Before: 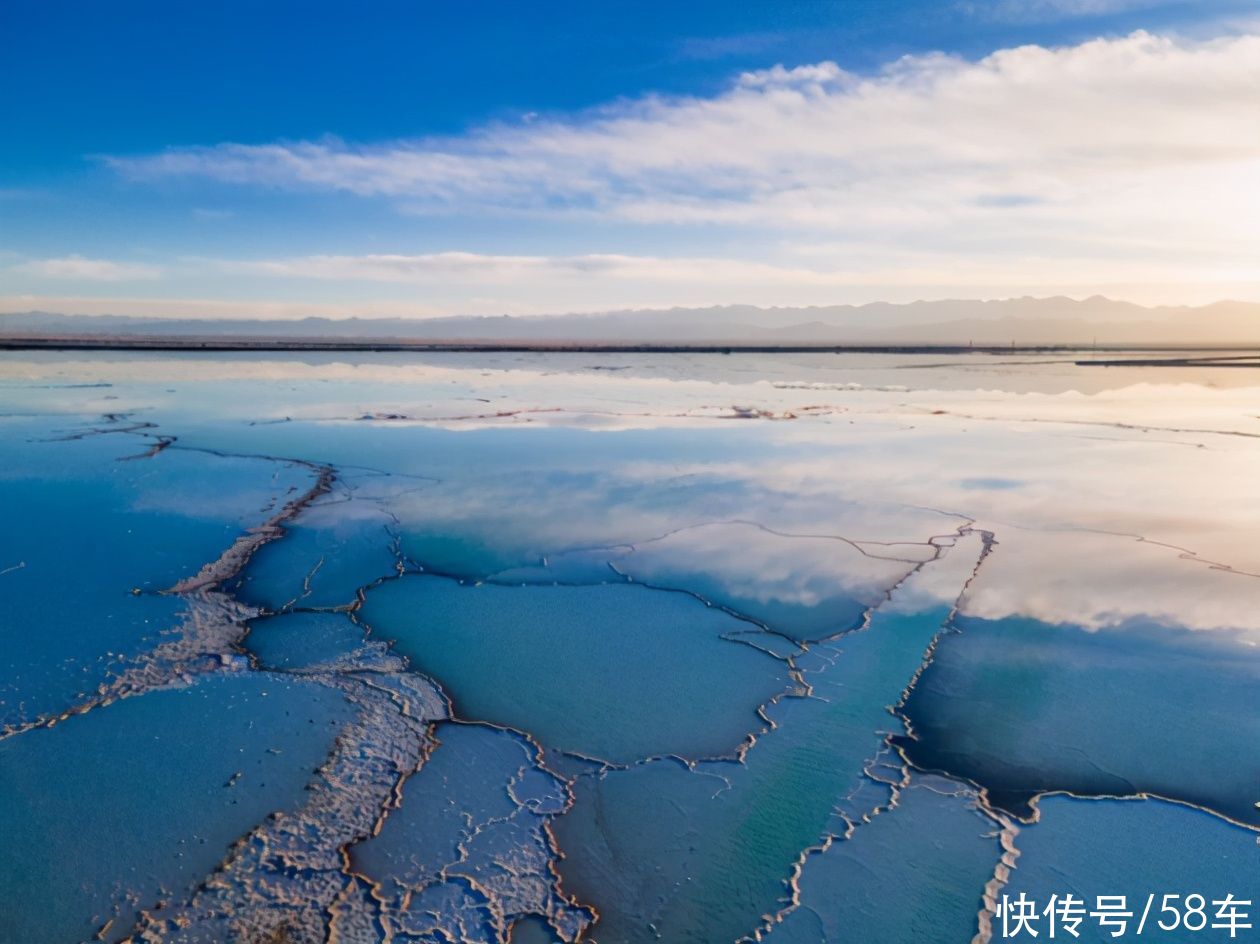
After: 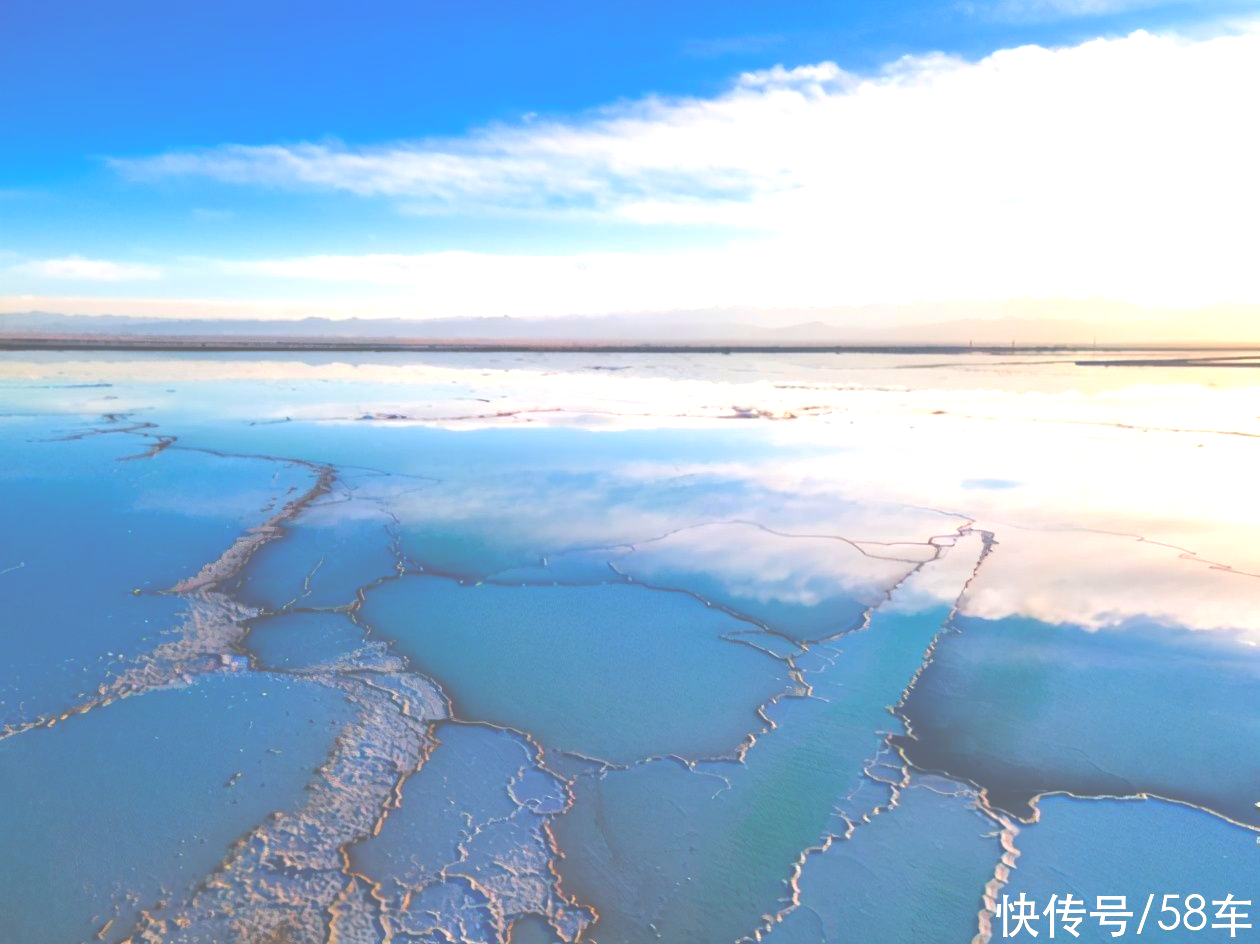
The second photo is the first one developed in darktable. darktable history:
color balance rgb: perceptual saturation grading › global saturation 17.413%, global vibrance 31.256%
tone equalizer: -8 EV -0.753 EV, -7 EV -0.671 EV, -6 EV -0.623 EV, -5 EV -0.422 EV, -3 EV 0.402 EV, -2 EV 0.6 EV, -1 EV 0.692 EV, +0 EV 0.767 EV, mask exposure compensation -0.486 EV
exposure: black level correction -0.087, compensate highlight preservation false
